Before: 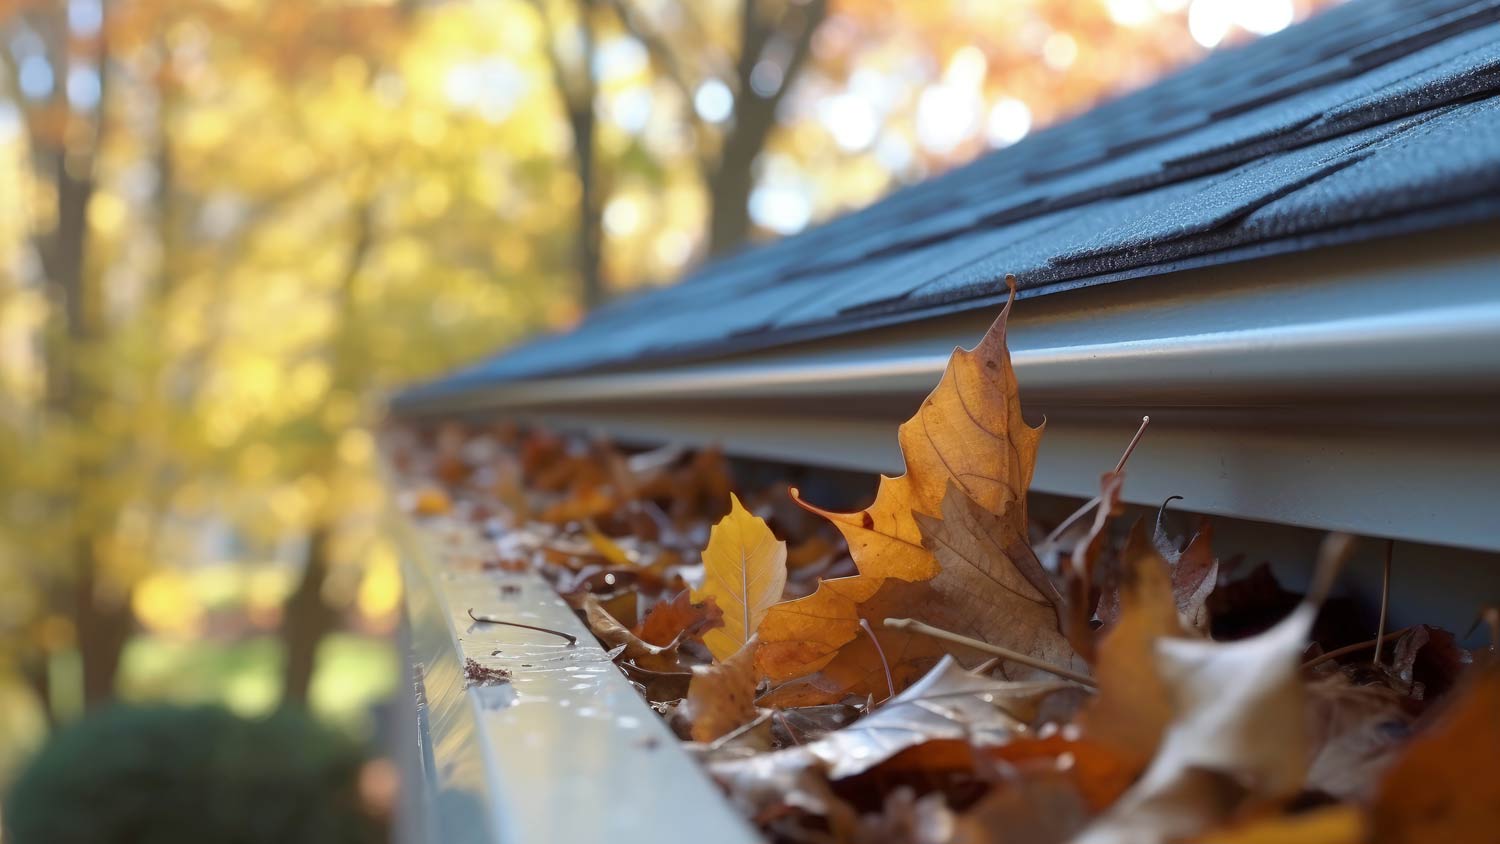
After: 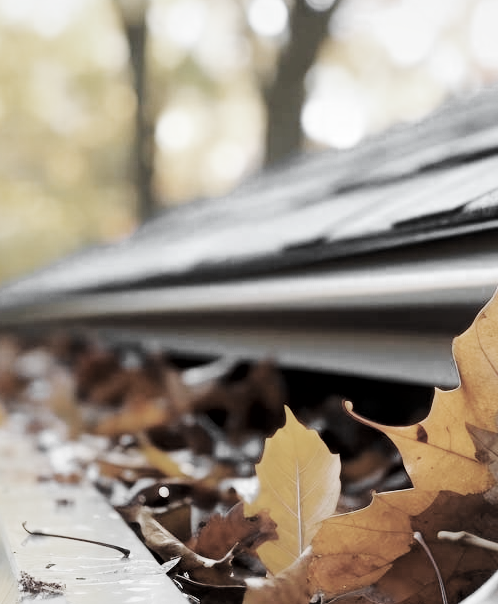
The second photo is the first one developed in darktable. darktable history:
tone equalizer: -8 EV -0.398 EV, -7 EV -0.403 EV, -6 EV -0.327 EV, -5 EV -0.25 EV, -3 EV 0.256 EV, -2 EV 0.307 EV, -1 EV 0.372 EV, +0 EV 0.414 EV
filmic rgb: black relative exposure -7.65 EV, white relative exposure 4.56 EV, hardness 3.61, contrast 1.267
contrast equalizer: y [[0.6 ×6], [0.55 ×6], [0 ×6], [0 ×6], [0 ×6]], mix -0.301
crop and rotate: left 29.736%, top 10.401%, right 37.018%, bottom 17.93%
local contrast: mode bilateral grid, contrast 19, coarseness 50, detail 148%, midtone range 0.2
tone curve: curves: ch0 [(0, 0) (0.003, 0.008) (0.011, 0.011) (0.025, 0.018) (0.044, 0.028) (0.069, 0.039) (0.1, 0.056) (0.136, 0.081) (0.177, 0.118) (0.224, 0.164) (0.277, 0.223) (0.335, 0.3) (0.399, 0.399) (0.468, 0.51) (0.543, 0.618) (0.623, 0.71) (0.709, 0.79) (0.801, 0.865) (0.898, 0.93) (1, 1)], preserve colors none
color zones: curves: ch0 [(0, 0.613) (0.01, 0.613) (0.245, 0.448) (0.498, 0.529) (0.642, 0.665) (0.879, 0.777) (0.99, 0.613)]; ch1 [(0, 0.035) (0.121, 0.189) (0.259, 0.197) (0.415, 0.061) (0.589, 0.022) (0.732, 0.022) (0.857, 0.026) (0.991, 0.053)]
